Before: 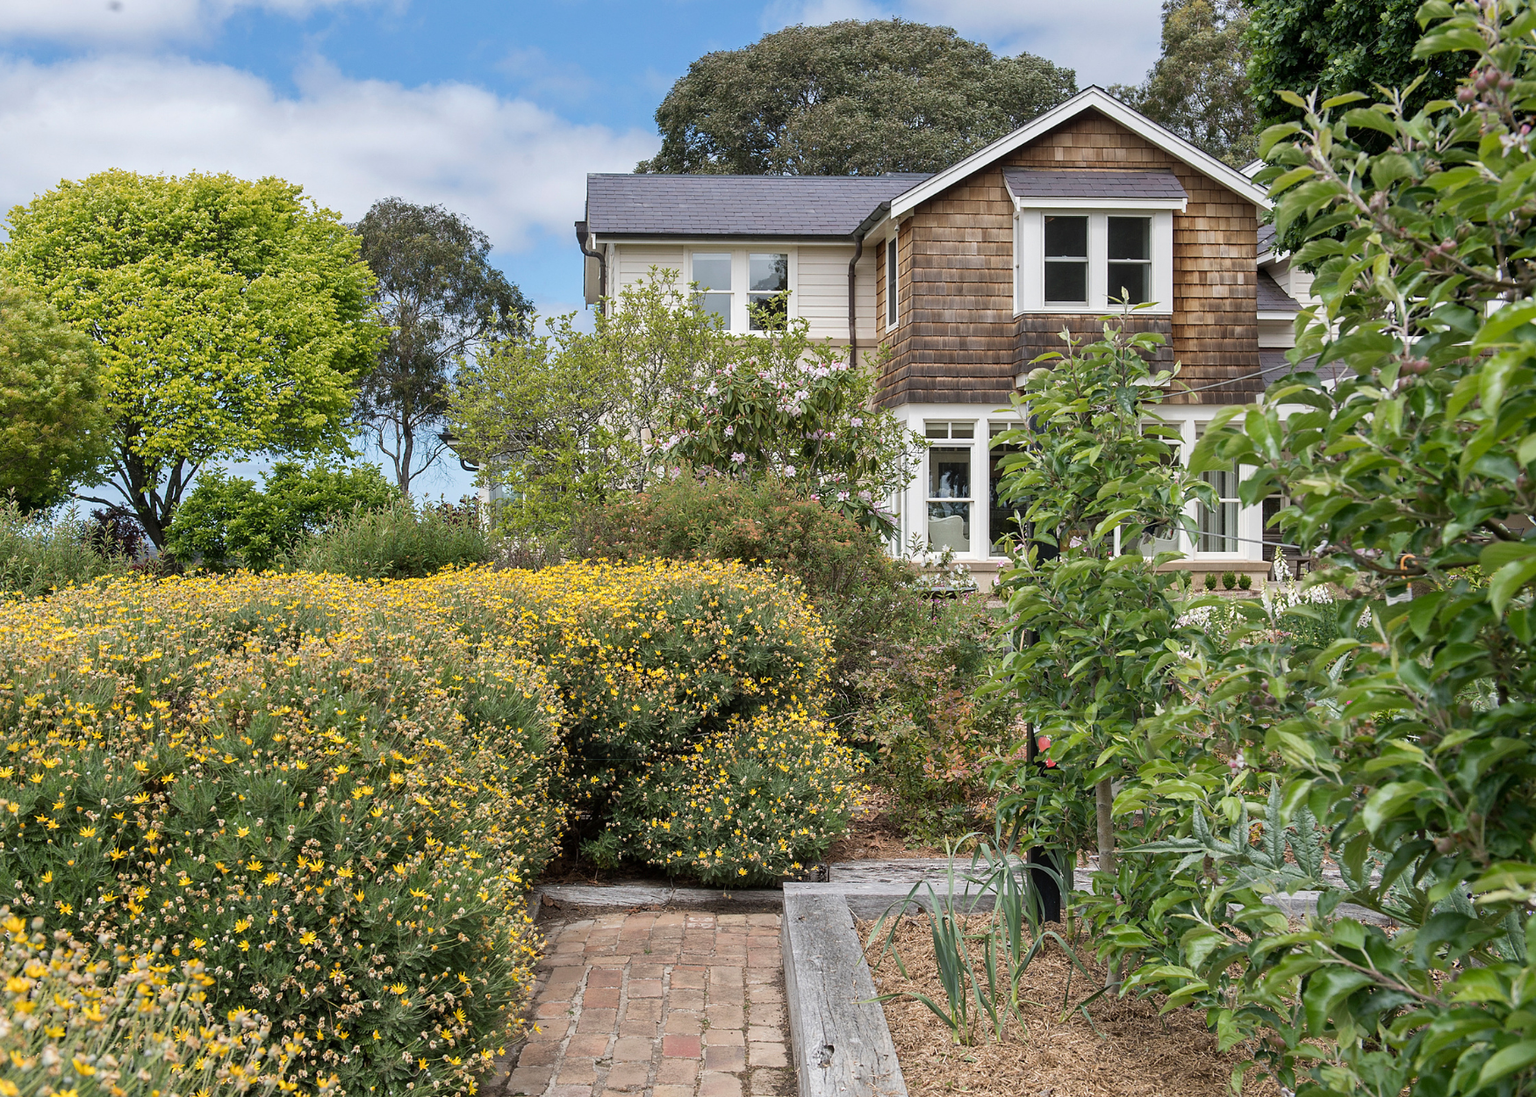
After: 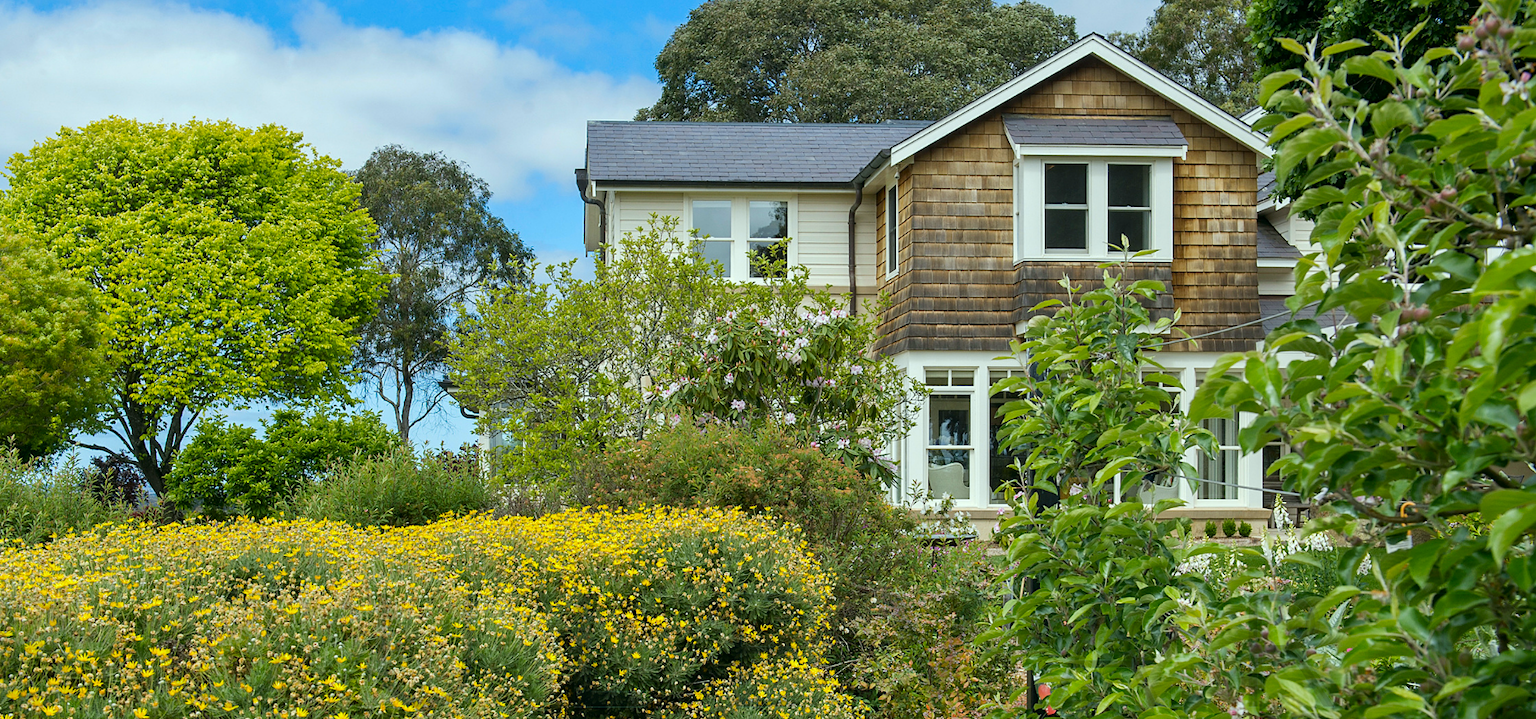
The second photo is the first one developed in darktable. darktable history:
crop and rotate: top 4.848%, bottom 29.503%
color contrast: green-magenta contrast 0.81
color correction: highlights a* -7.33, highlights b* 1.26, shadows a* -3.55, saturation 1.4
